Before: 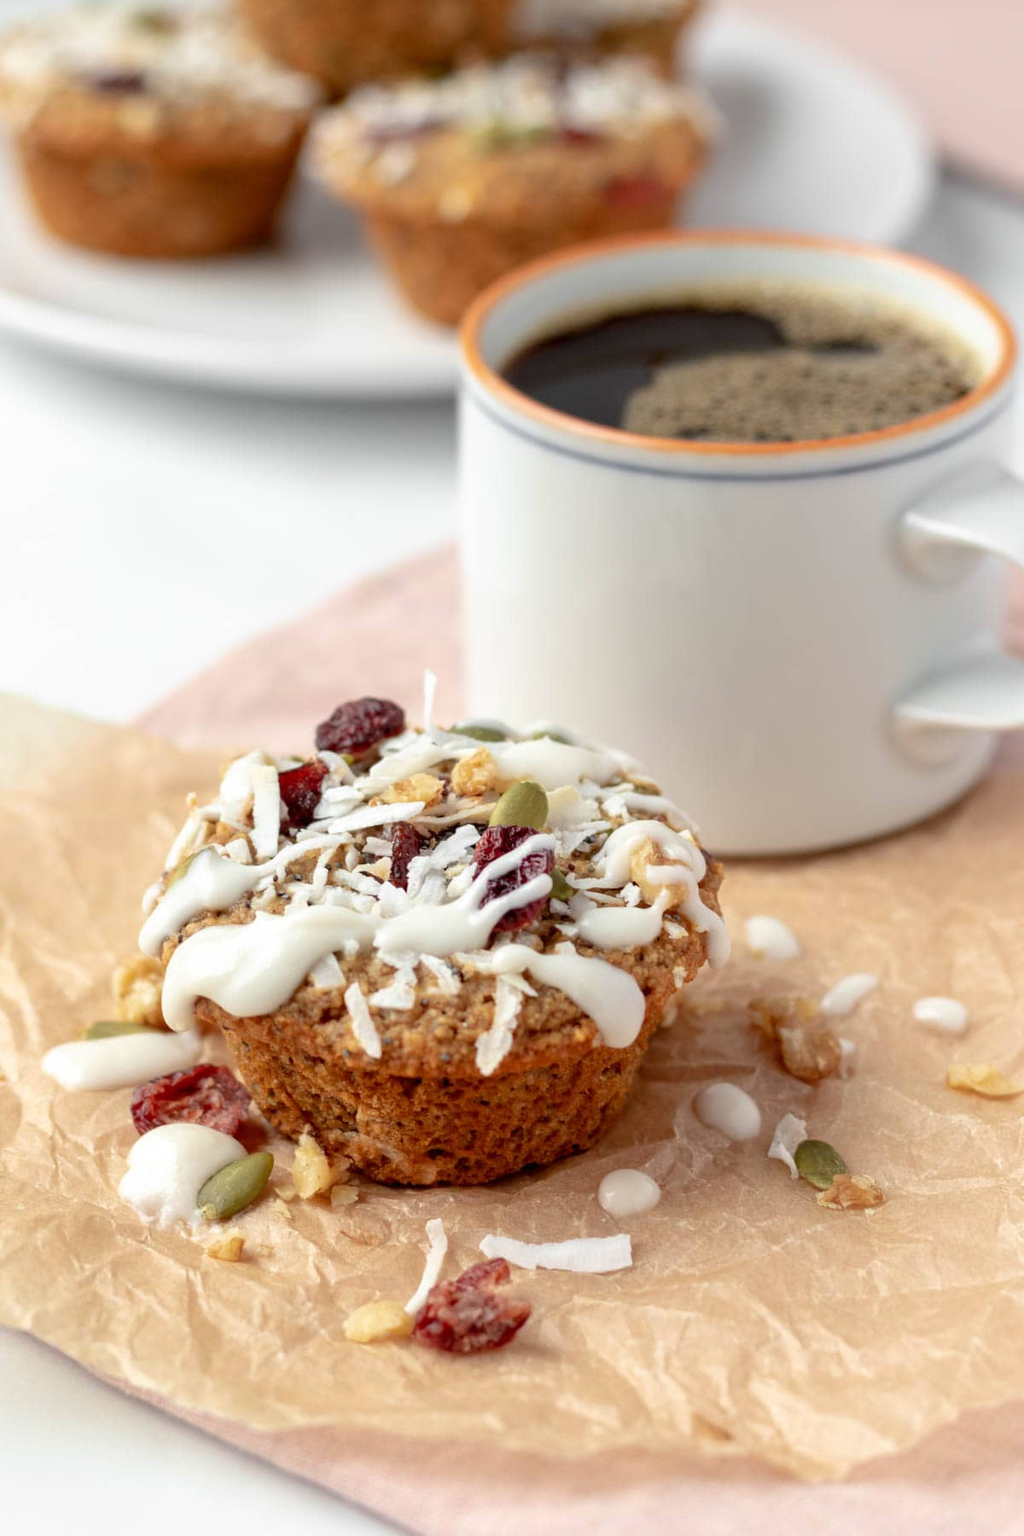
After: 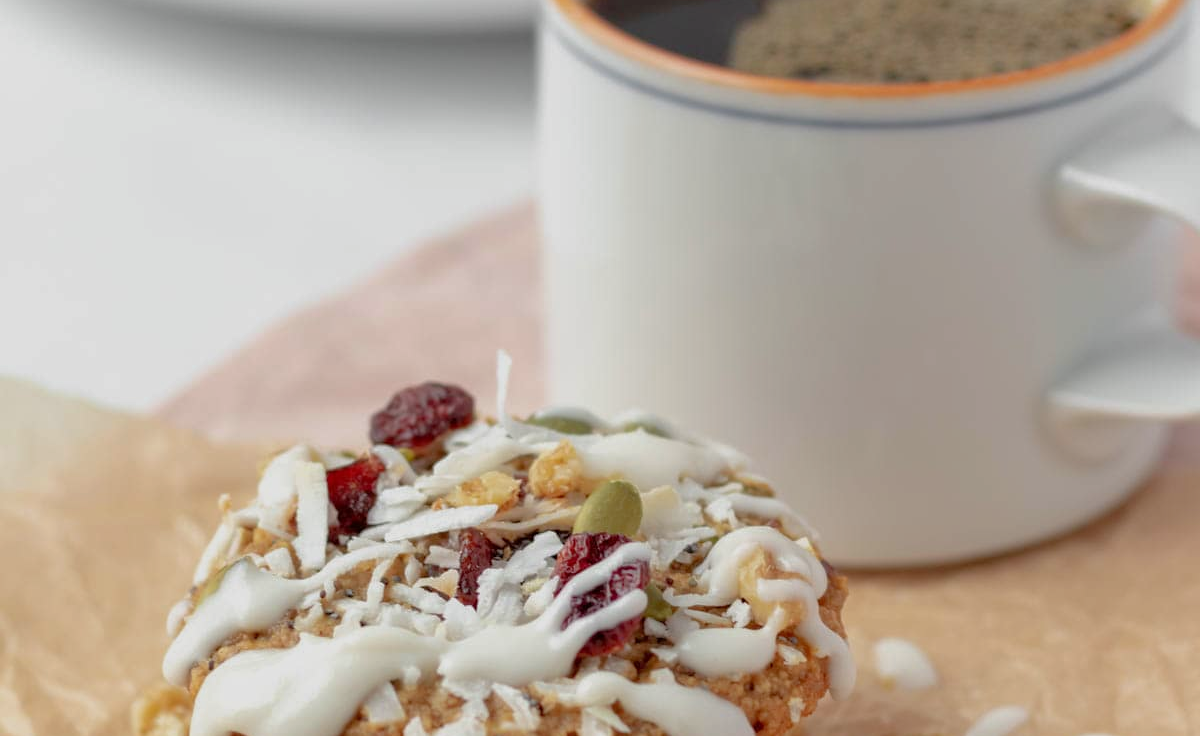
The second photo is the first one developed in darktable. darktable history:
tone equalizer: -8 EV 0.233 EV, -7 EV 0.436 EV, -6 EV 0.382 EV, -5 EV 0.231 EV, -3 EV -0.26 EV, -2 EV -0.444 EV, -1 EV -0.441 EV, +0 EV -0.233 EV, edges refinement/feathering 500, mask exposure compensation -1.57 EV, preserve details no
crop and rotate: top 24.208%, bottom 34.856%
